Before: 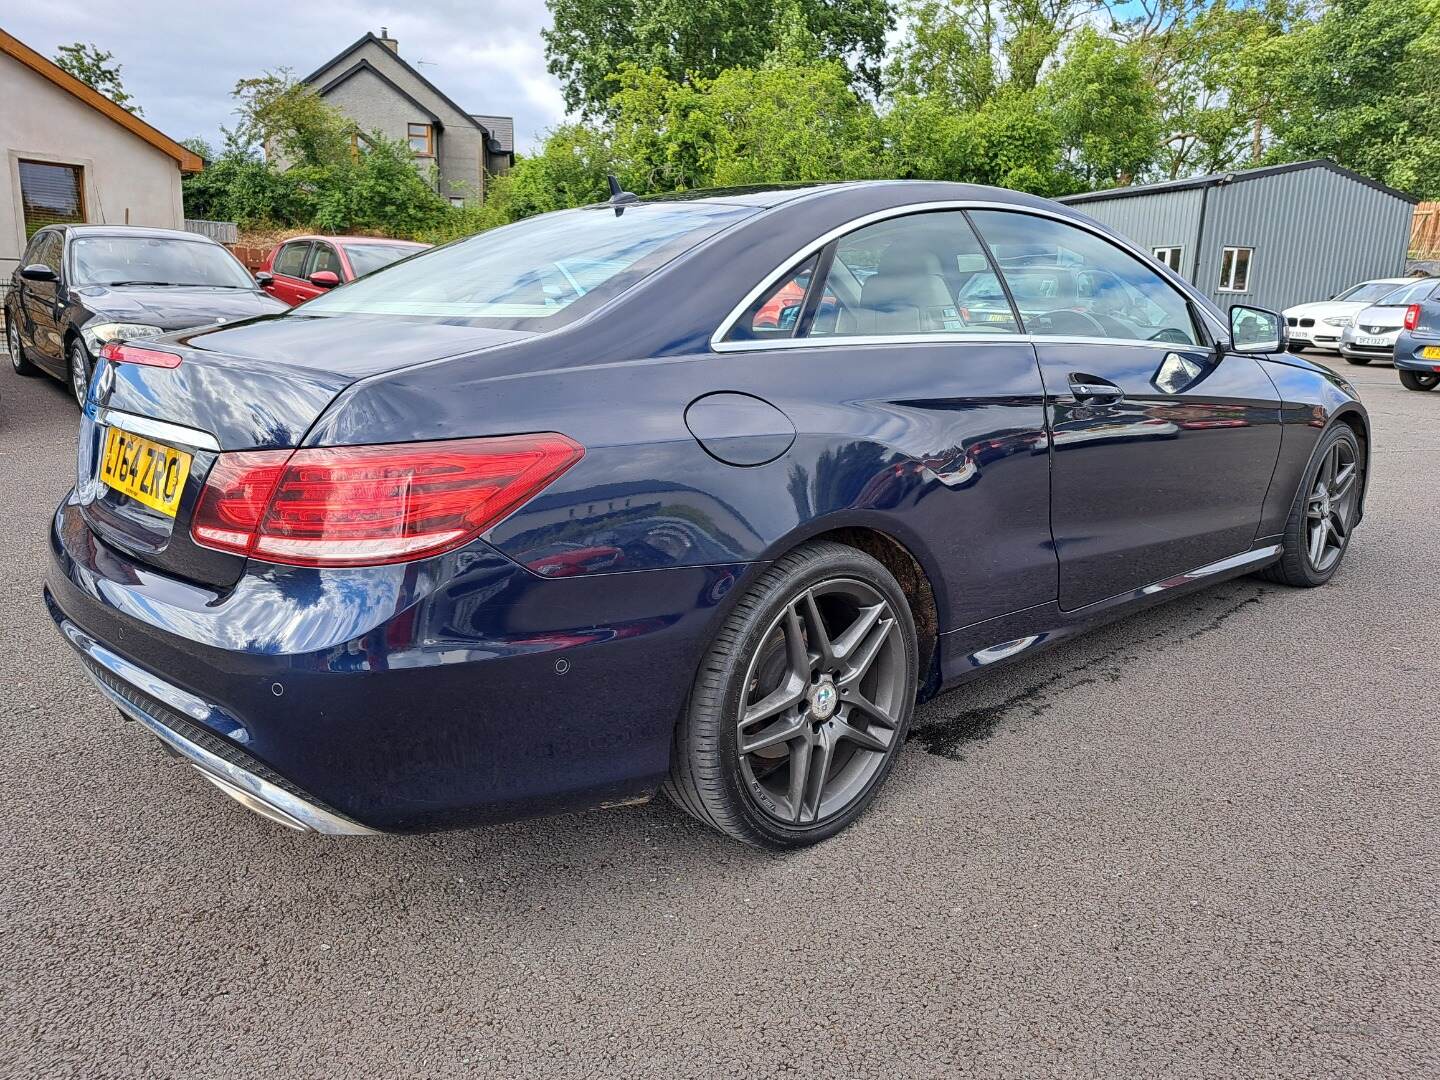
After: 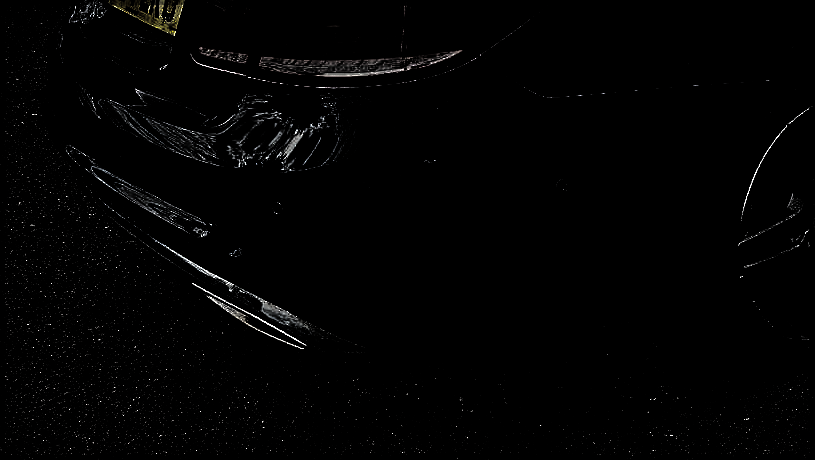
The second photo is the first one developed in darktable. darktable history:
contrast brightness saturation: contrast -0.085, brightness -0.031, saturation -0.113
levels: levels [0.721, 0.937, 0.997]
sharpen: on, module defaults
shadows and highlights: on, module defaults
crop: top 44.593%, right 43.388%, bottom 12.81%
